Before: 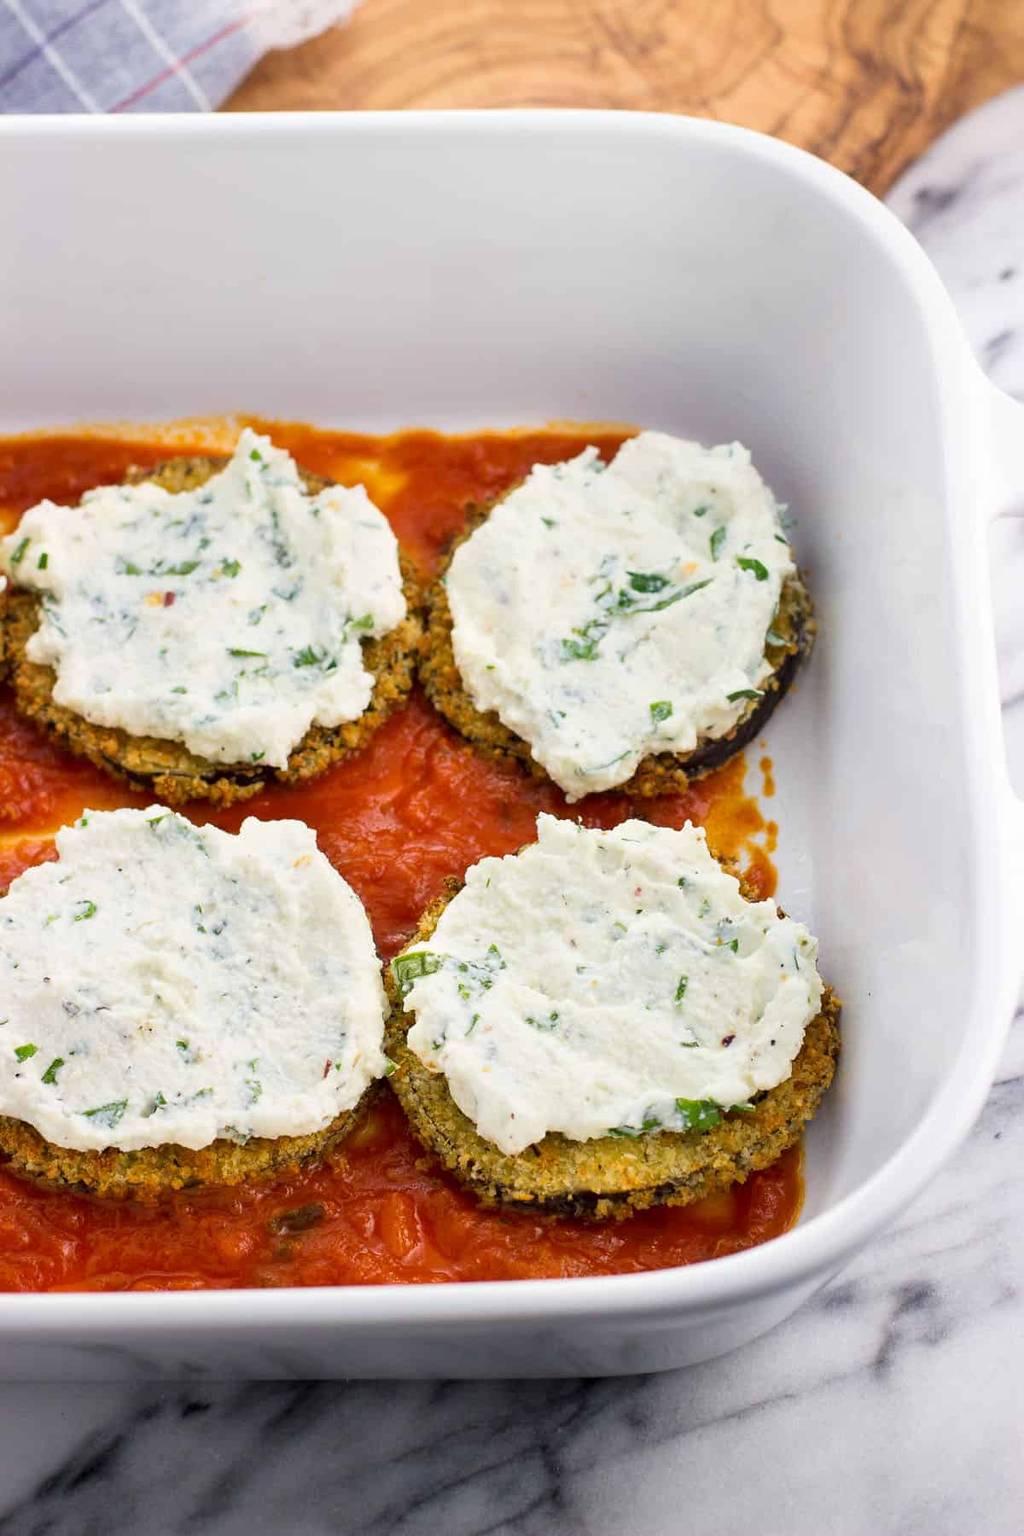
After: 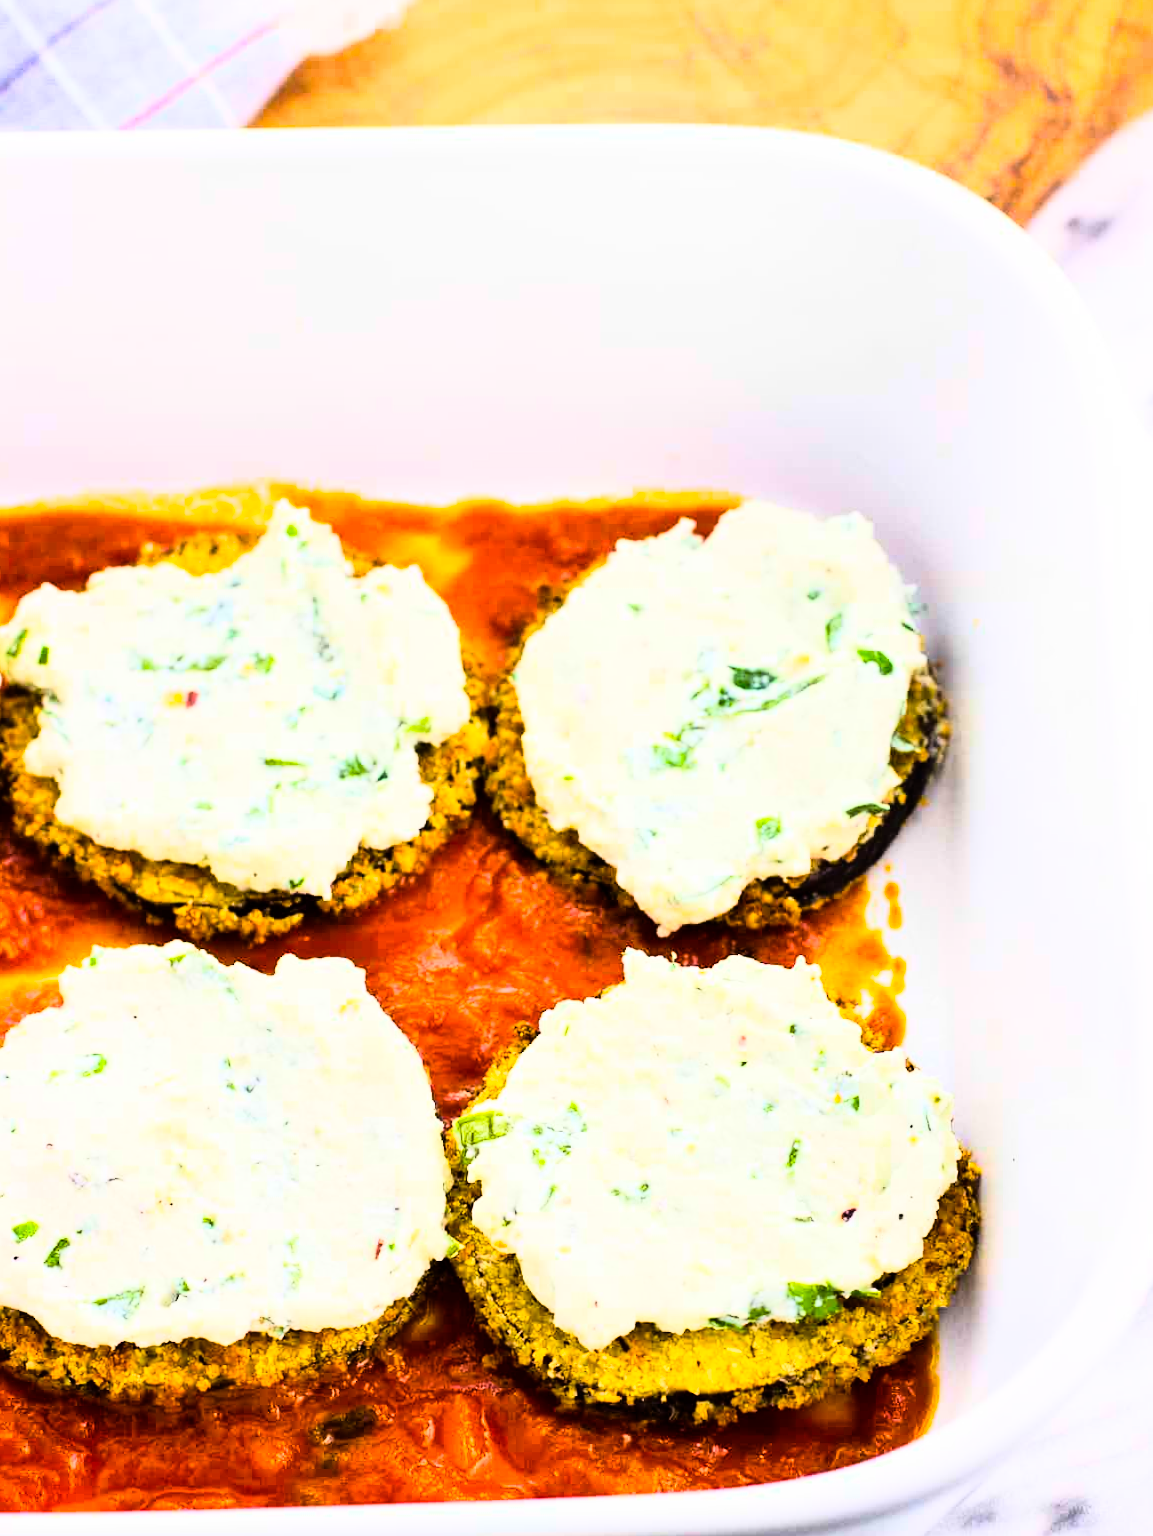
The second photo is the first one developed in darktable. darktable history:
color balance rgb: perceptual saturation grading › global saturation 30%, global vibrance 20%
rgb curve: curves: ch0 [(0, 0) (0.21, 0.15) (0.24, 0.21) (0.5, 0.75) (0.75, 0.96) (0.89, 0.99) (1, 1)]; ch1 [(0, 0.02) (0.21, 0.13) (0.25, 0.2) (0.5, 0.67) (0.75, 0.9) (0.89, 0.97) (1, 1)]; ch2 [(0, 0.02) (0.21, 0.13) (0.25, 0.2) (0.5, 0.67) (0.75, 0.9) (0.89, 0.97) (1, 1)], compensate middle gray true
crop and rotate: angle 0.2°, left 0.275%, right 3.127%, bottom 14.18%
